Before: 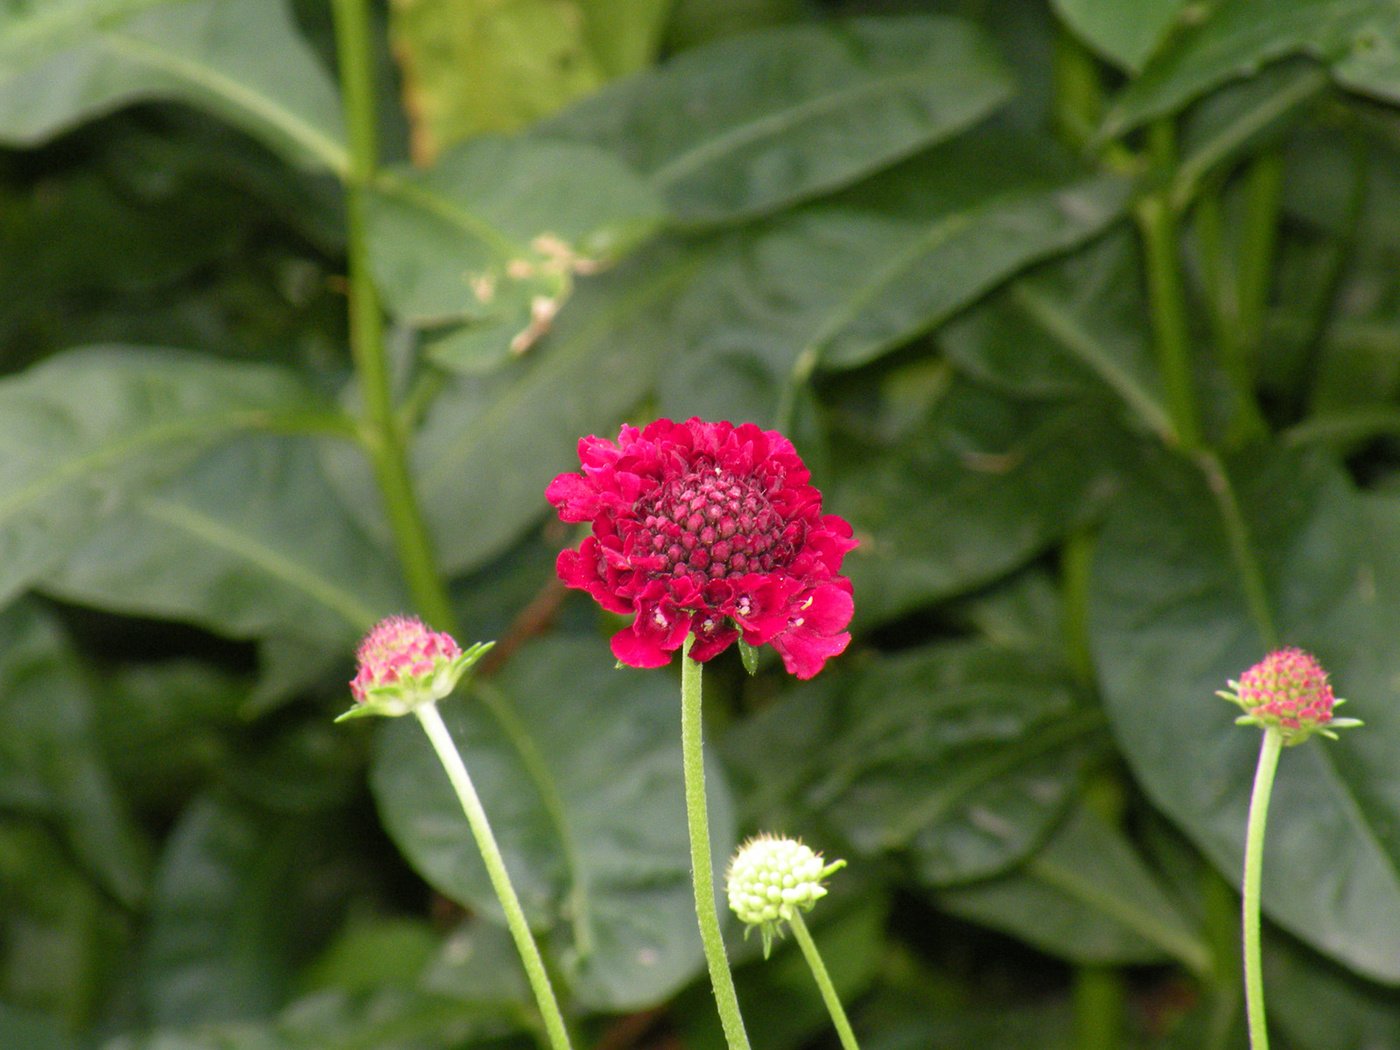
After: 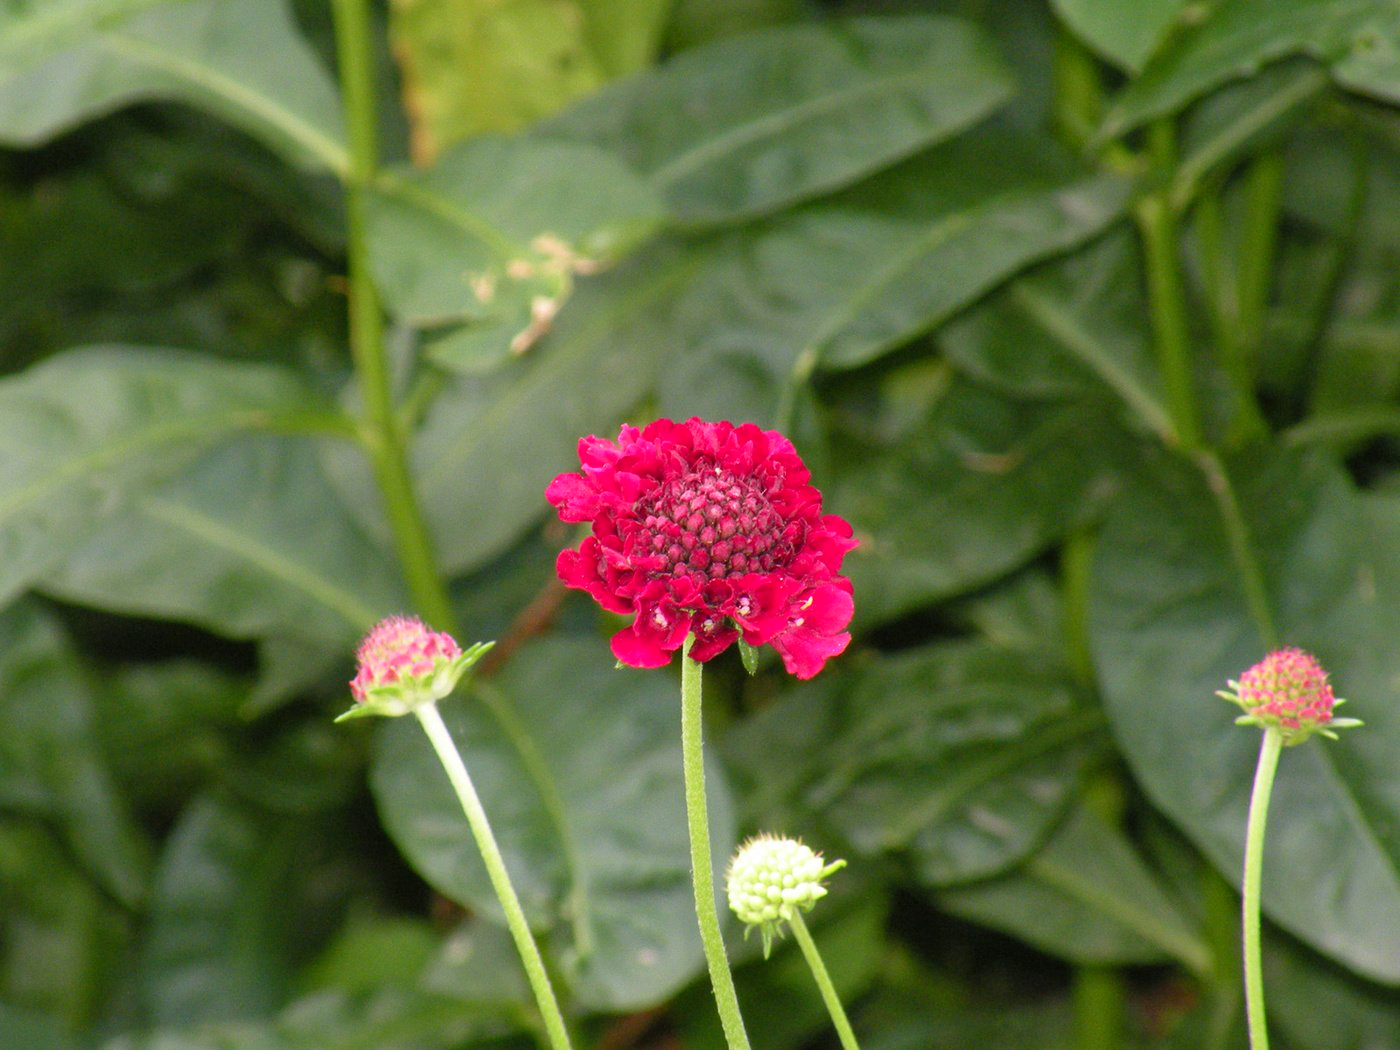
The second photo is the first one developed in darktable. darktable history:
shadows and highlights: shadows 29.71, highlights -30.31, low approximation 0.01, soften with gaussian
levels: levels [0, 0.478, 1]
